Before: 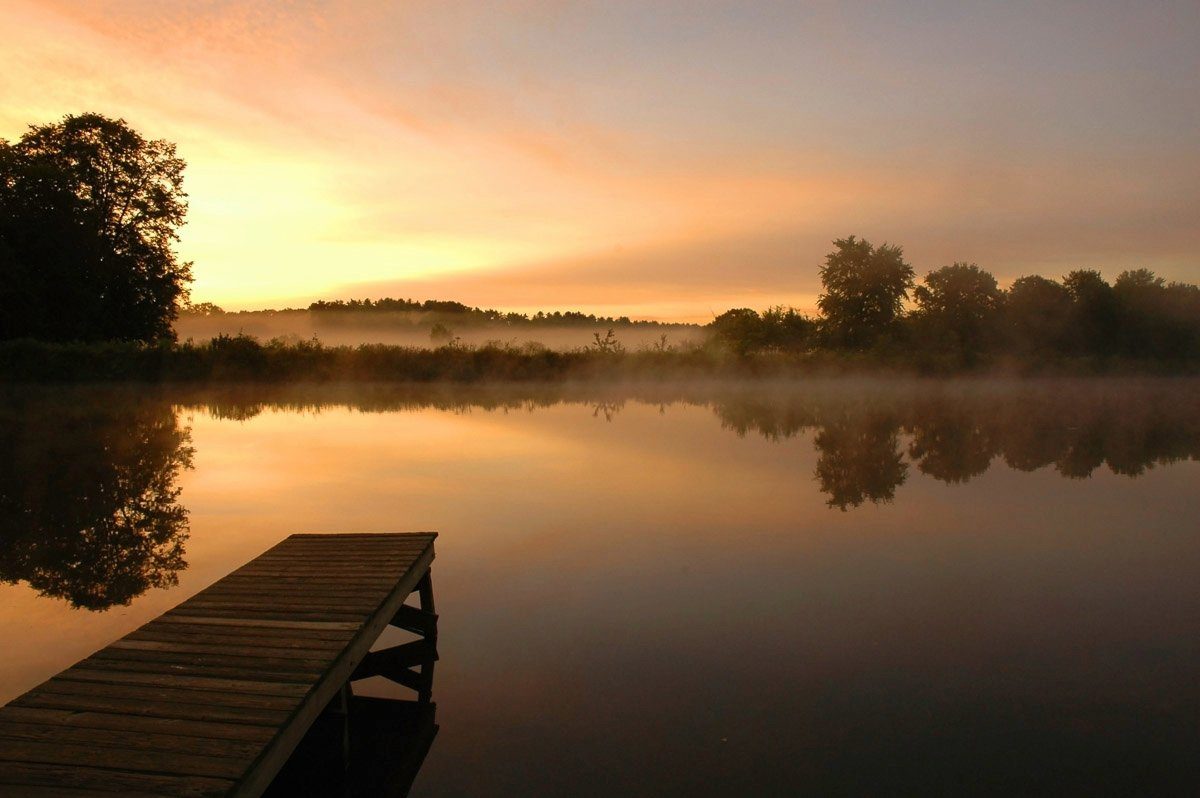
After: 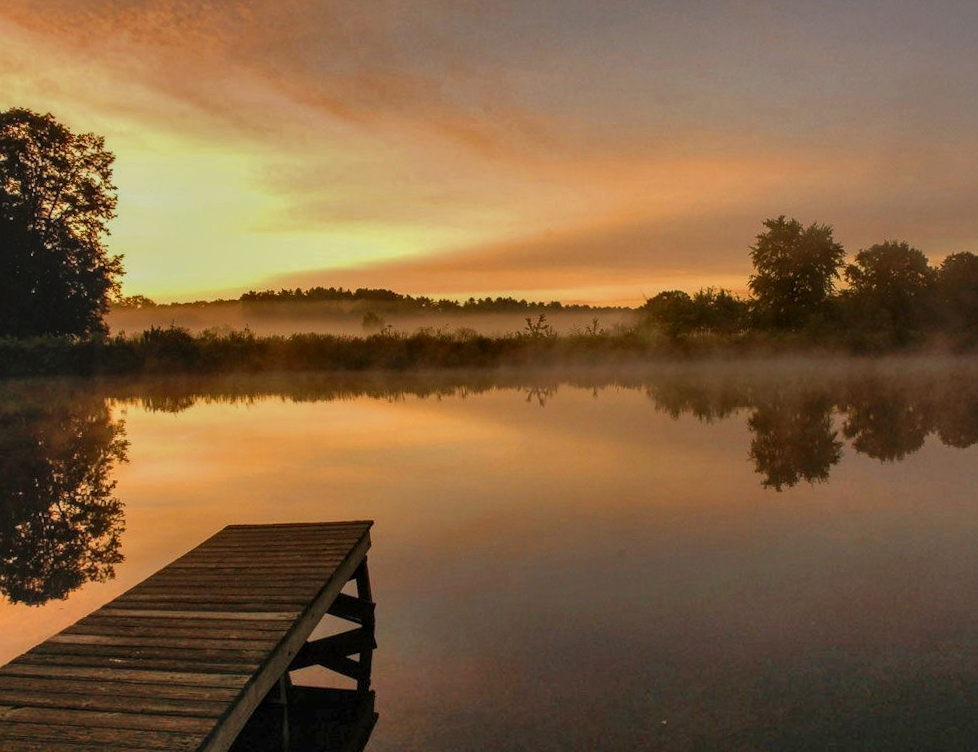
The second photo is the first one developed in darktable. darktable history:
crop and rotate: angle 1.13°, left 4.358%, top 0.508%, right 11.714%, bottom 2.427%
local contrast: highlights 2%, shadows 1%, detail 134%
shadows and highlights: shadows 80.32, white point adjustment -9.21, highlights -61.4, soften with gaussian
